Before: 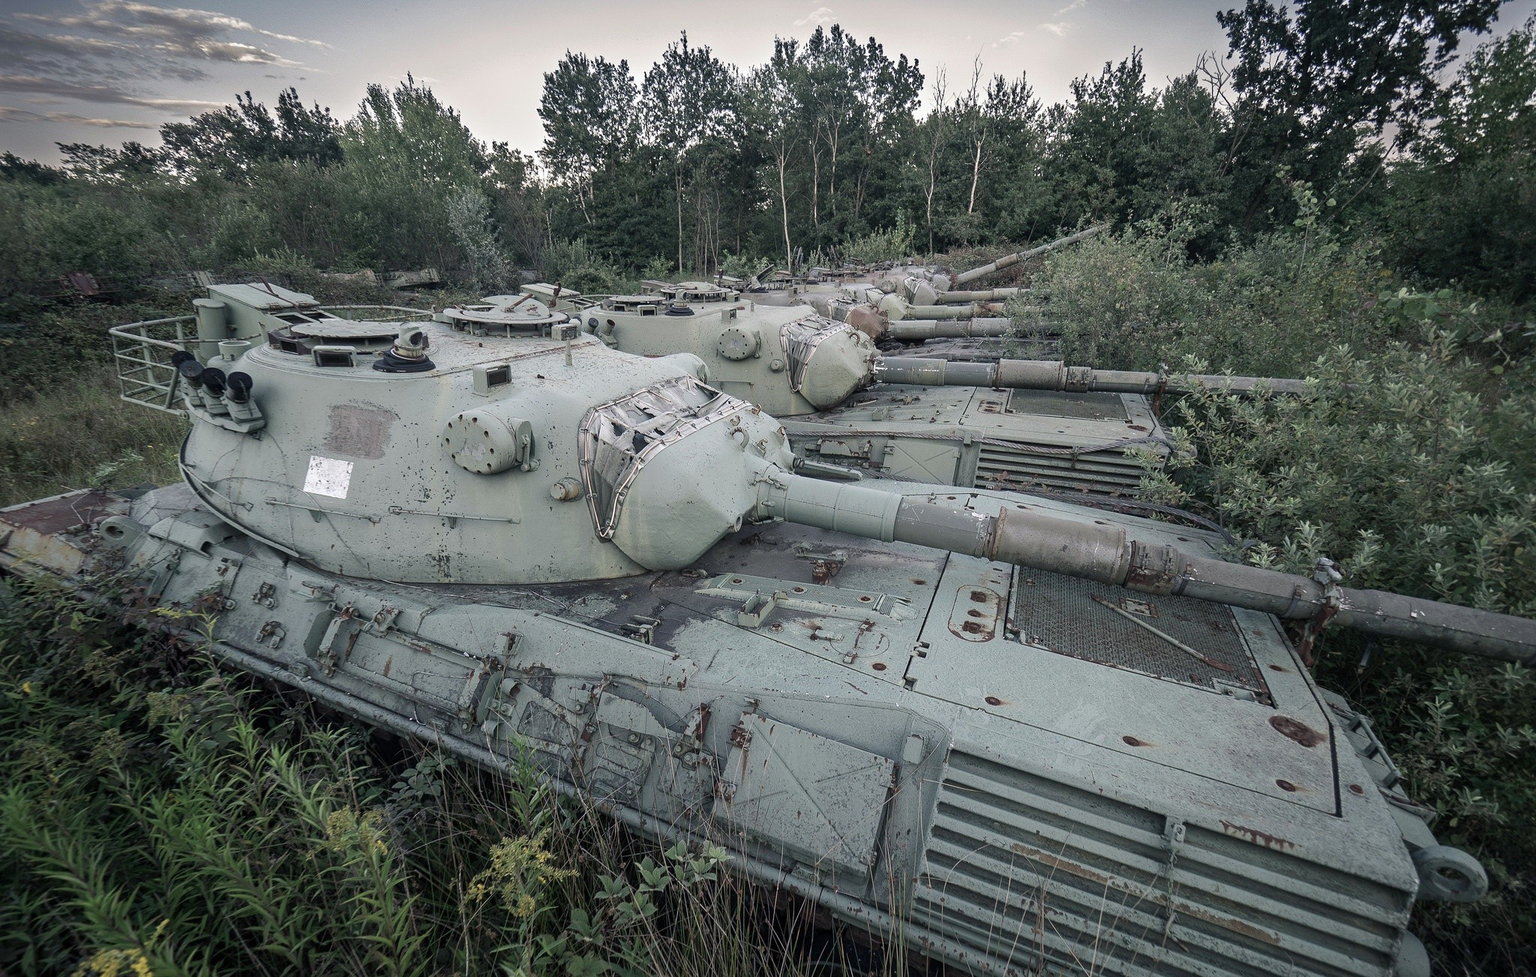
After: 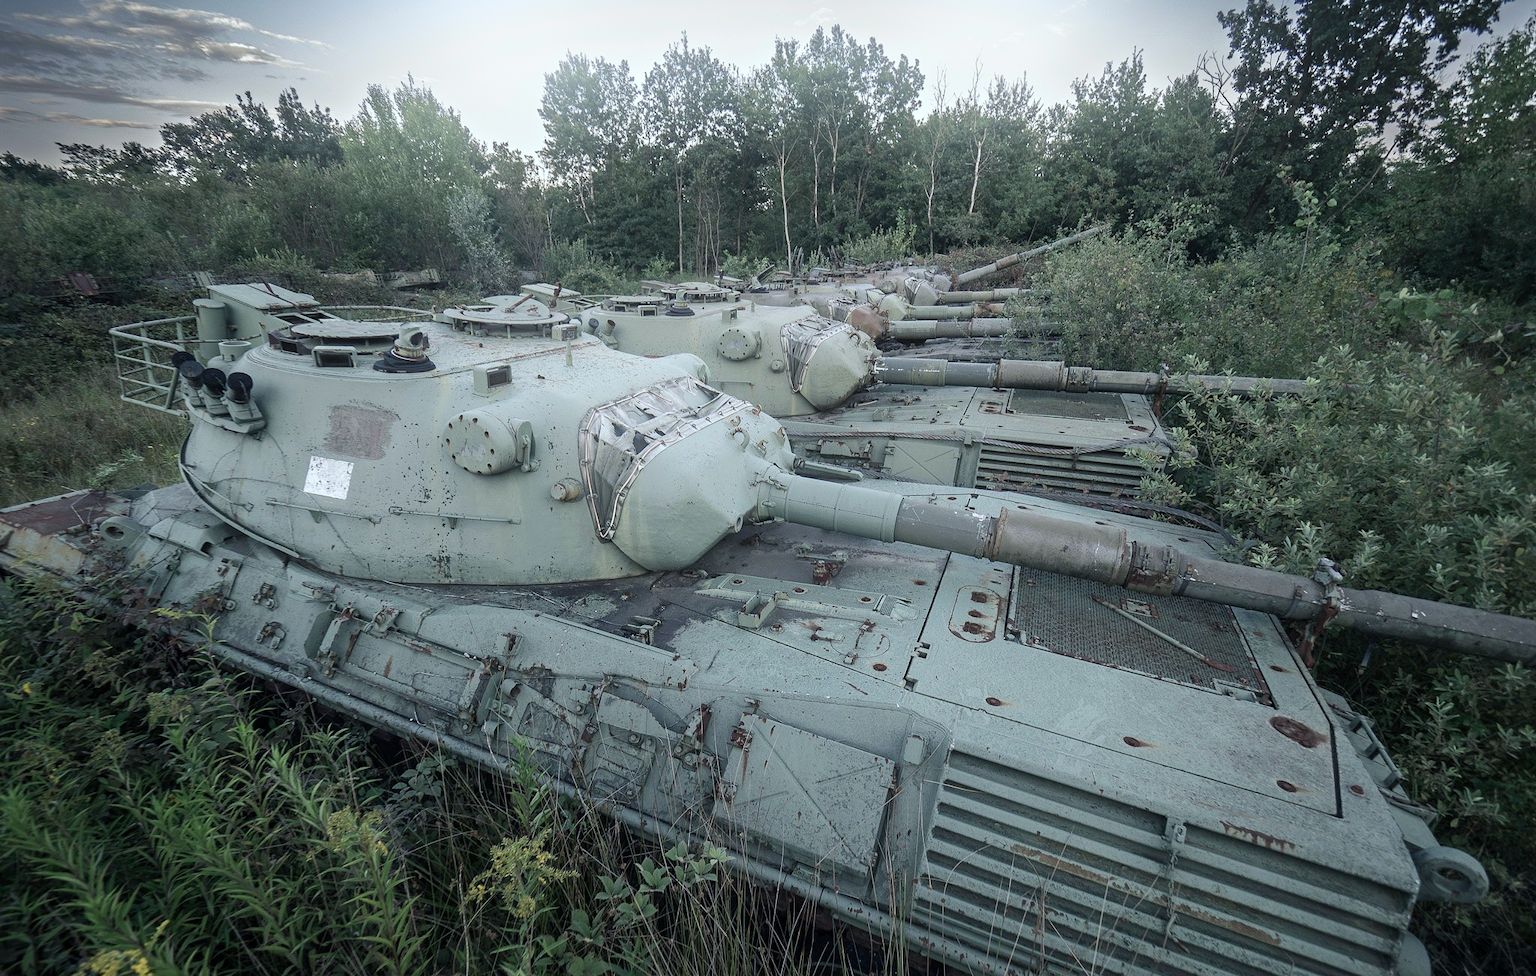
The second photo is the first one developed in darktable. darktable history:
bloom: on, module defaults
color calibration: output R [1.003, 0.027, -0.041, 0], output G [-0.018, 1.043, -0.038, 0], output B [0.071, -0.086, 1.017, 0], illuminant as shot in camera, x 0.359, y 0.362, temperature 4570.54 K
